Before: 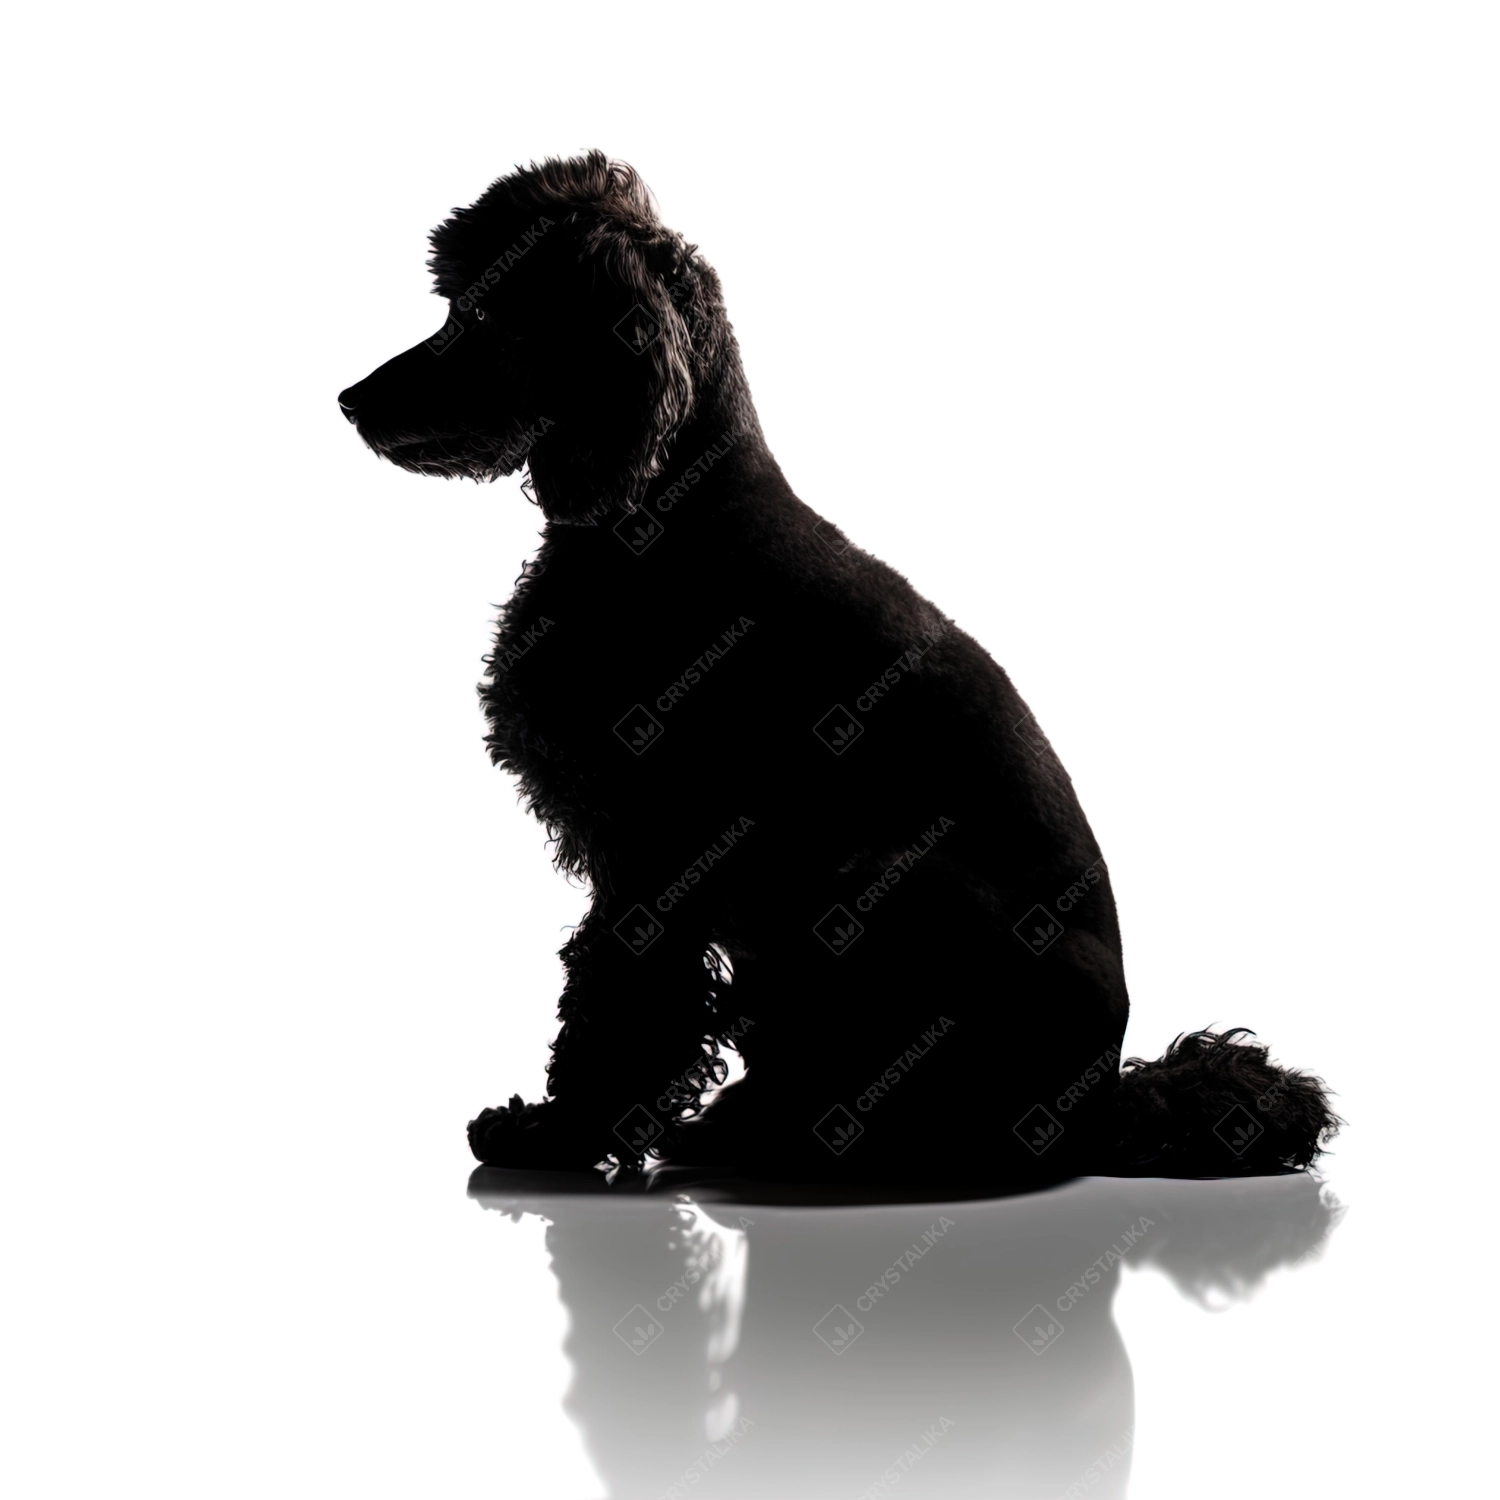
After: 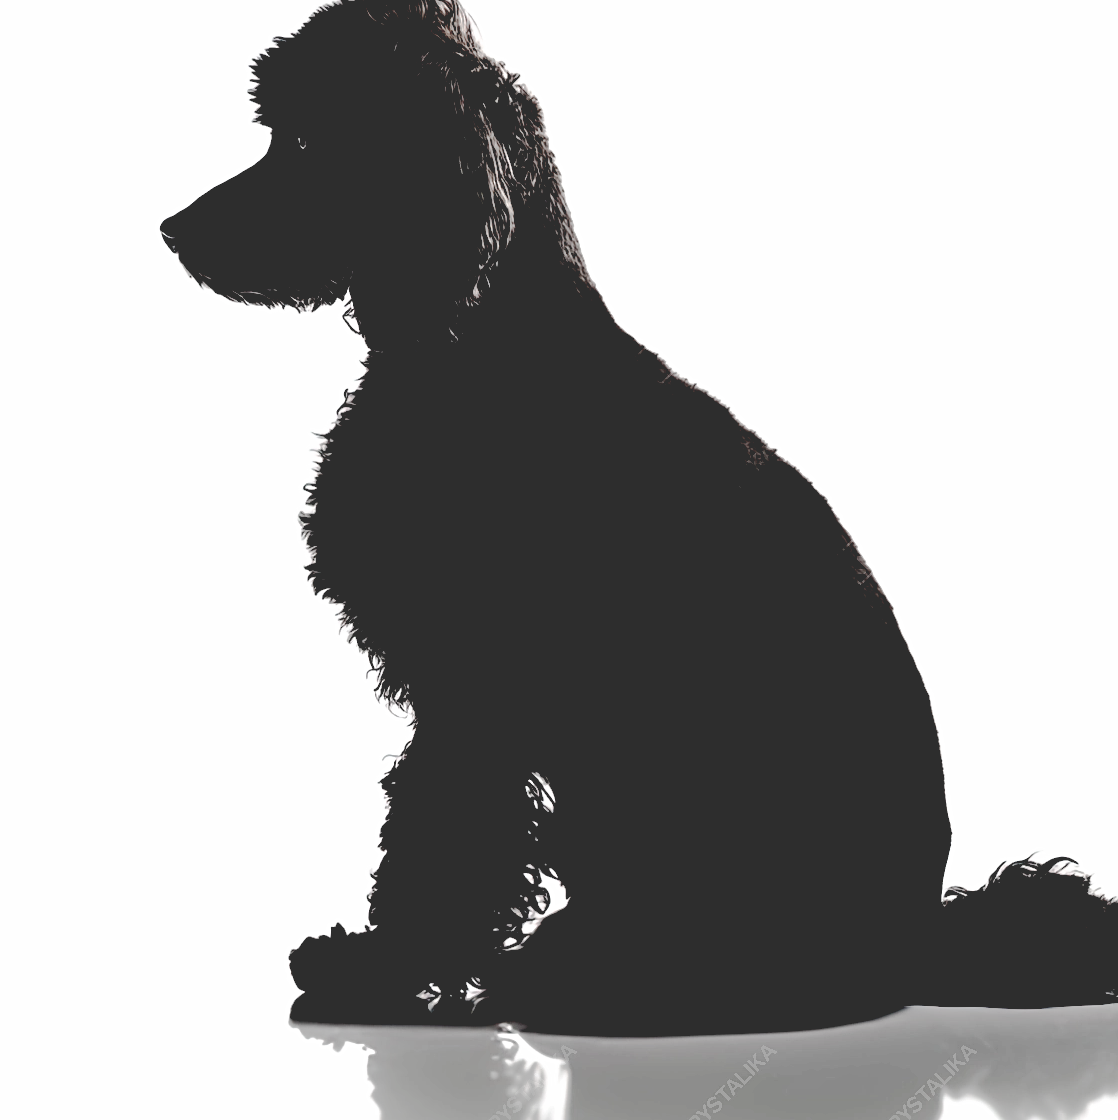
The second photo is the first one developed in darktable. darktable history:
sharpen: on, module defaults
color correction: highlights b* 0.066, saturation 0.477
crop and rotate: left 11.919%, top 11.432%, right 13.483%, bottom 13.865%
base curve: curves: ch0 [(0.065, 0.026) (0.236, 0.358) (0.53, 0.546) (0.777, 0.841) (0.924, 0.992)], preserve colors none
